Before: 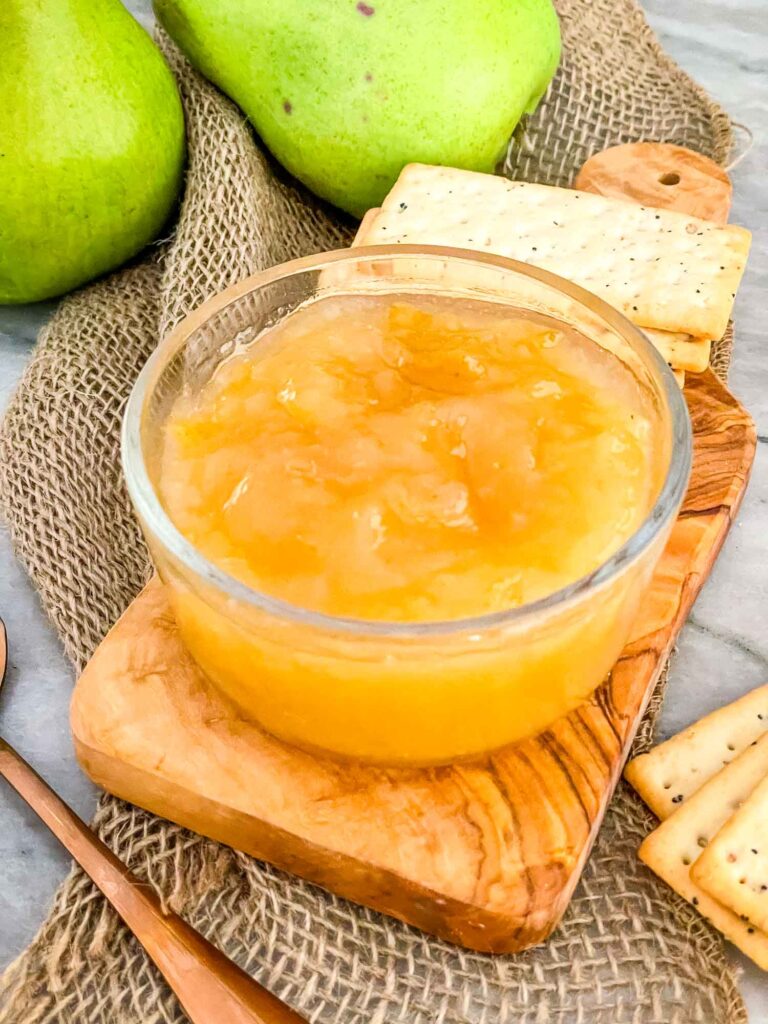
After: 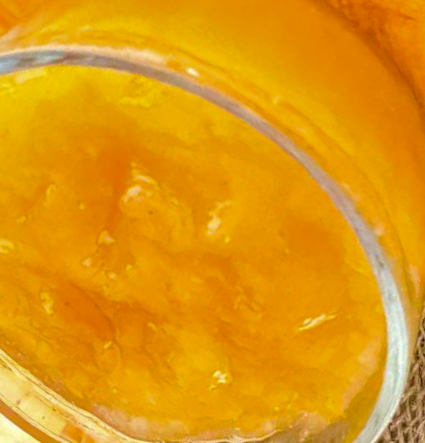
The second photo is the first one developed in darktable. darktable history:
crop and rotate: angle 147.68°, left 9.201%, top 15.596%, right 4.535%, bottom 16.979%
color balance rgb: linear chroma grading › shadows -29.337%, linear chroma grading › global chroma 35.482%, perceptual saturation grading › global saturation 0.224%
shadows and highlights: shadows 39.92, highlights -59.79
